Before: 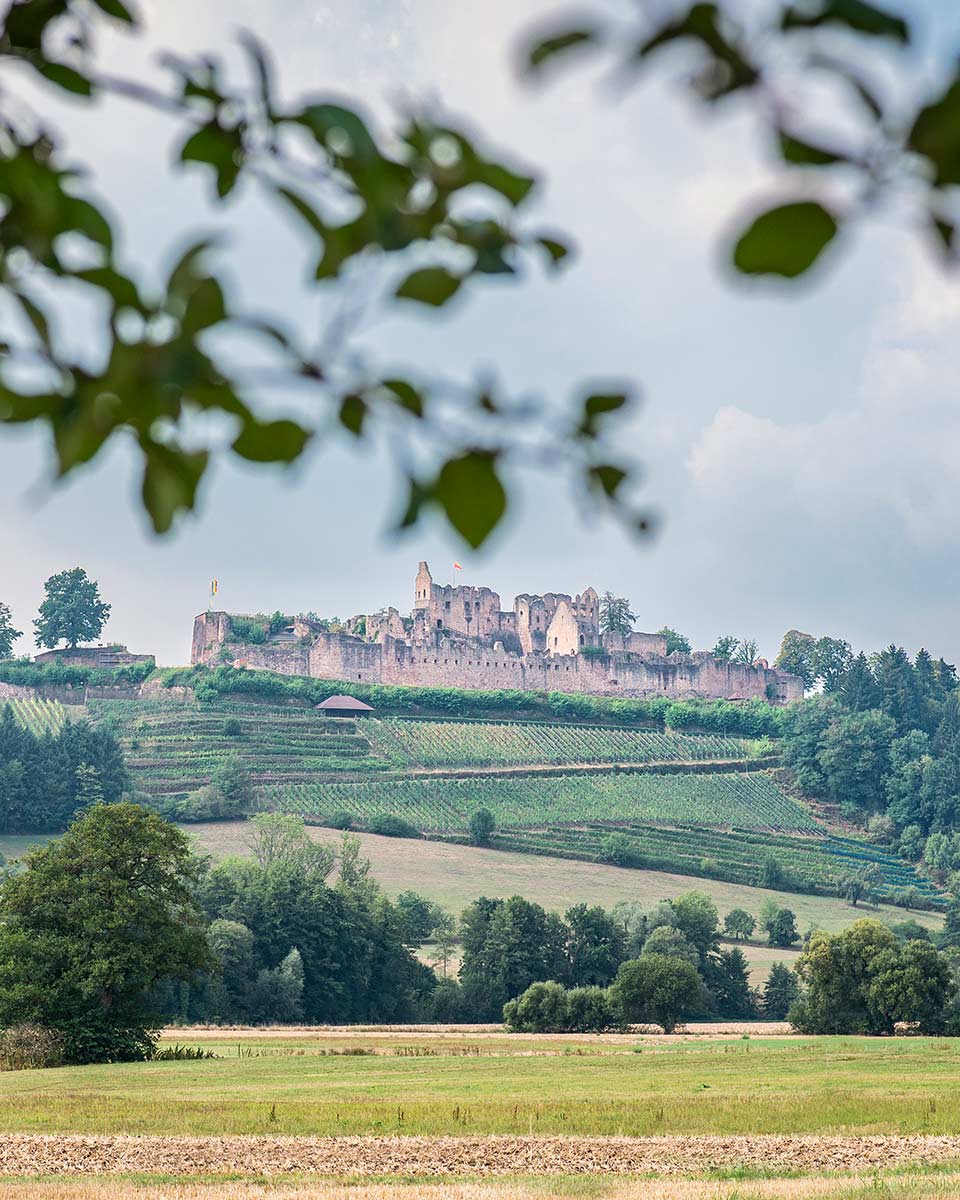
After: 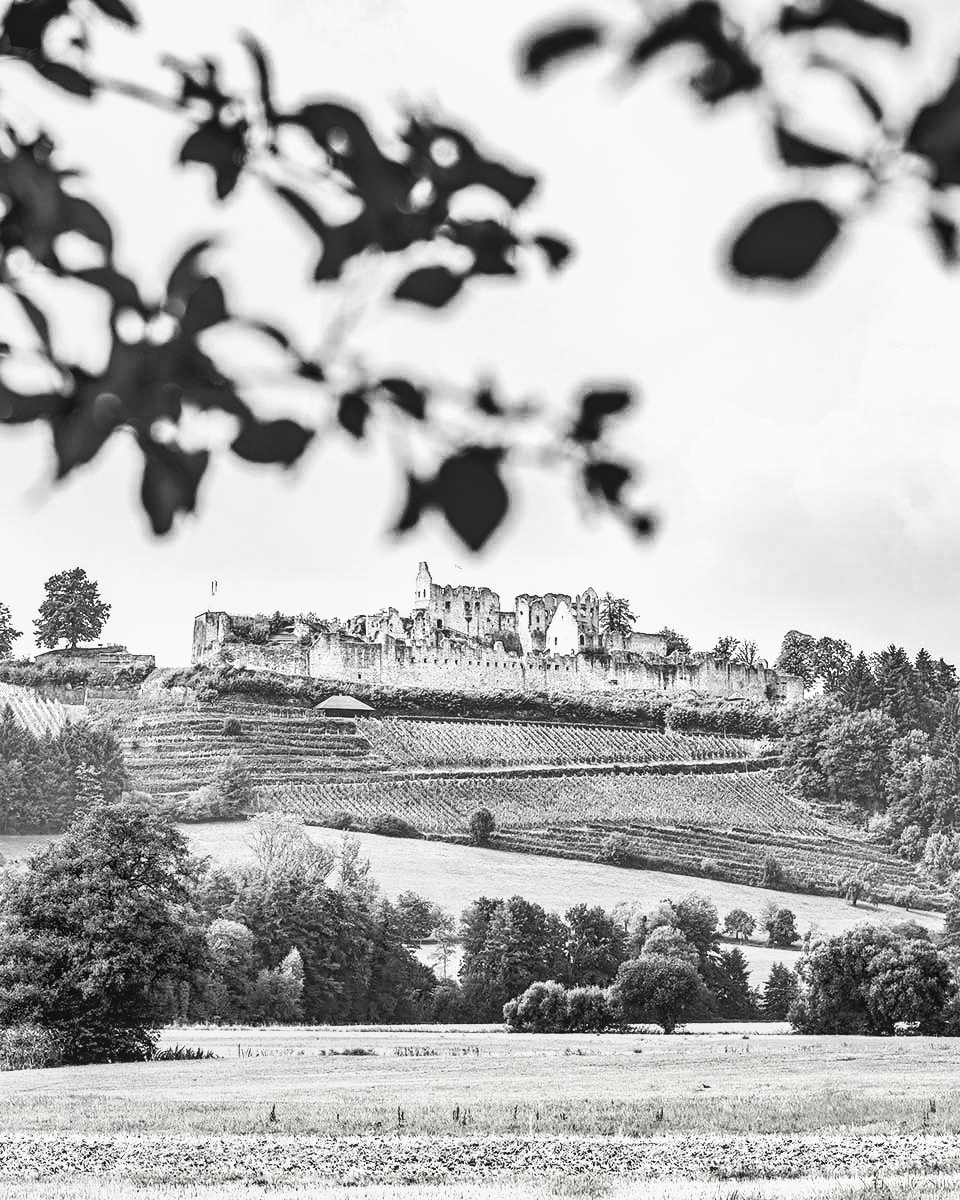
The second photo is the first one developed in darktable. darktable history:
exposure: black level correction 0, exposure 1.199 EV, compensate exposure bias true, compensate highlight preservation false
local contrast: detail 109%
shadows and highlights: shadows 24.24, highlights -78.15, soften with gaussian
filmic rgb: black relative exposure -5.06 EV, white relative exposure 3.51 EV, threshold 3.05 EV, hardness 3.17, contrast 1.504, highlights saturation mix -48.75%, color science v4 (2020), contrast in shadows soft, contrast in highlights soft, enable highlight reconstruction true
